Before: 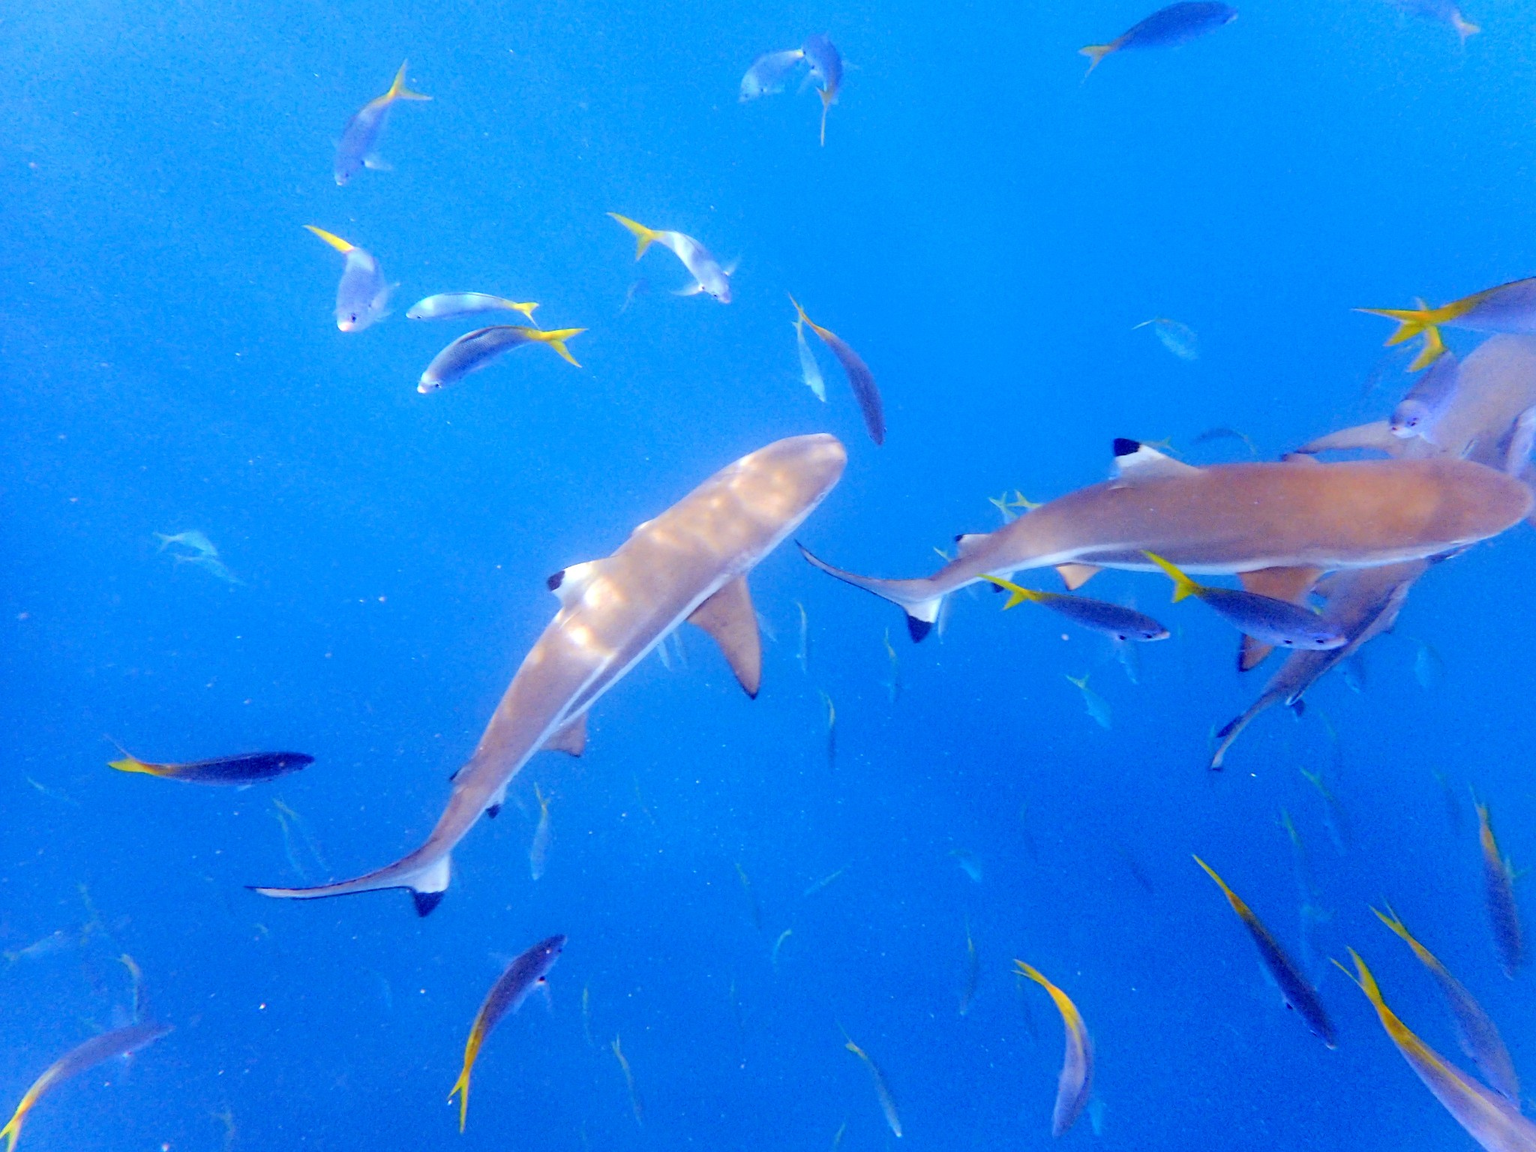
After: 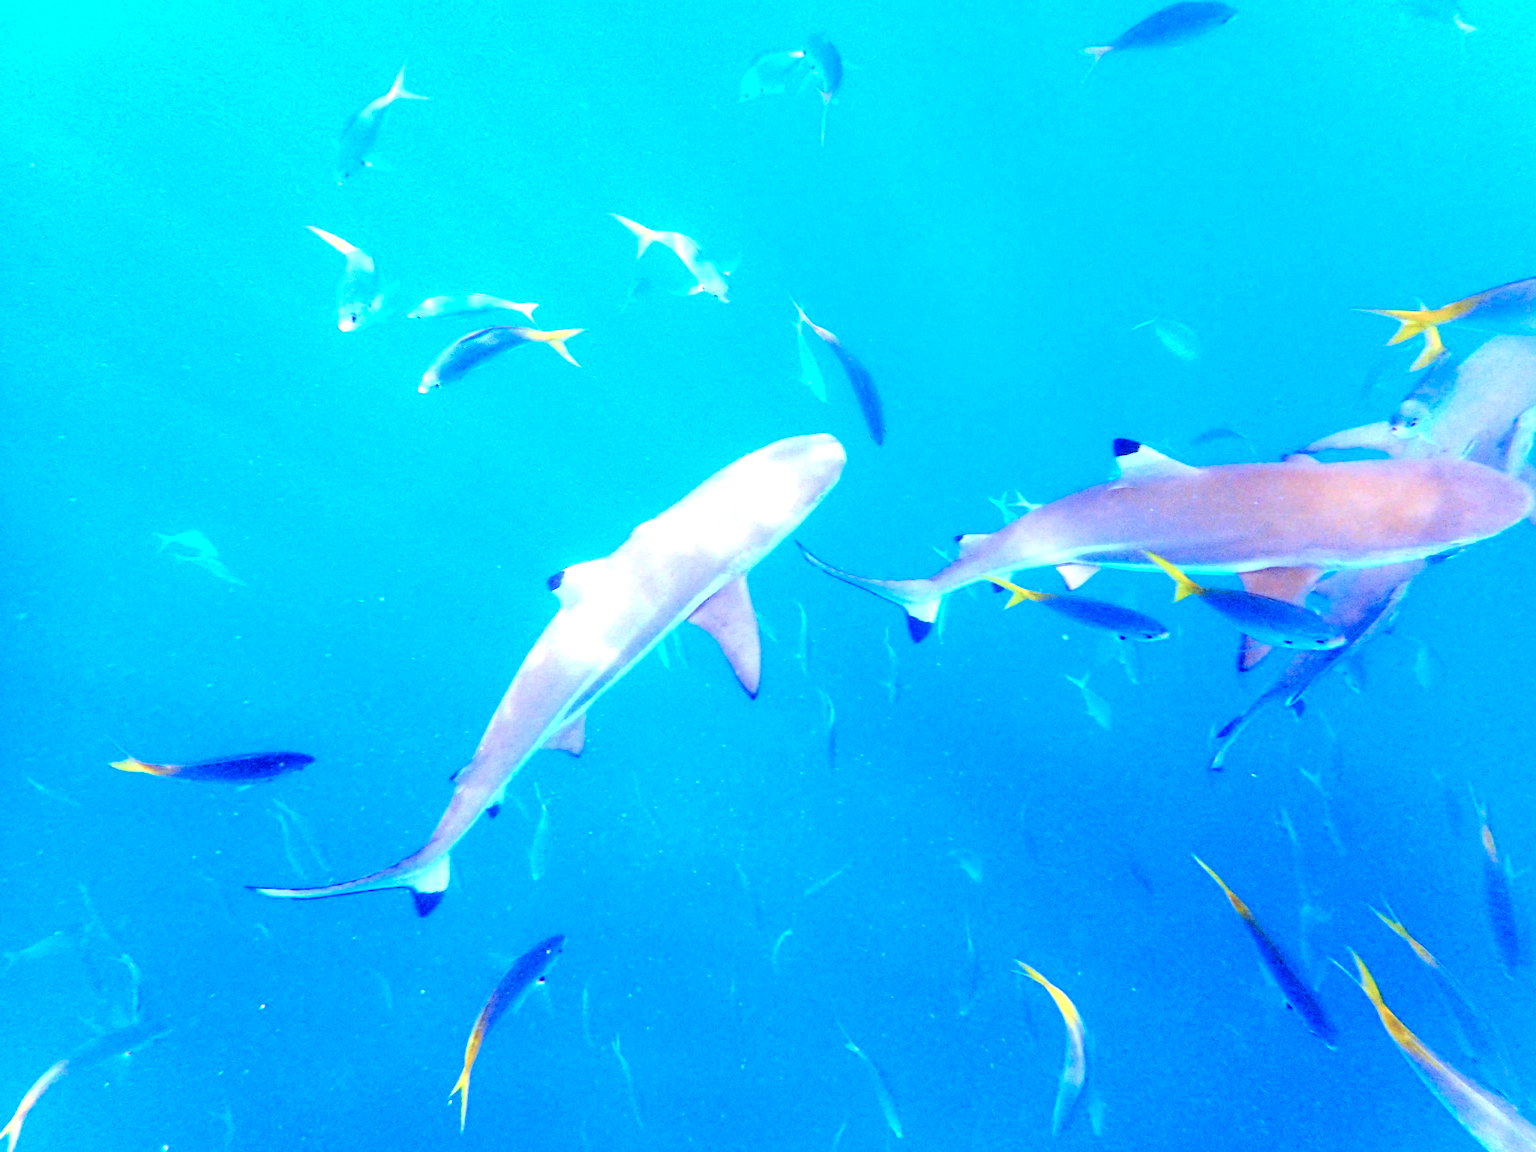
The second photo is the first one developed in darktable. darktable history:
exposure: black level correction 0, exposure 1.199 EV, compensate highlight preservation false
color correction: highlights a* -9.24, highlights b* -23.52
